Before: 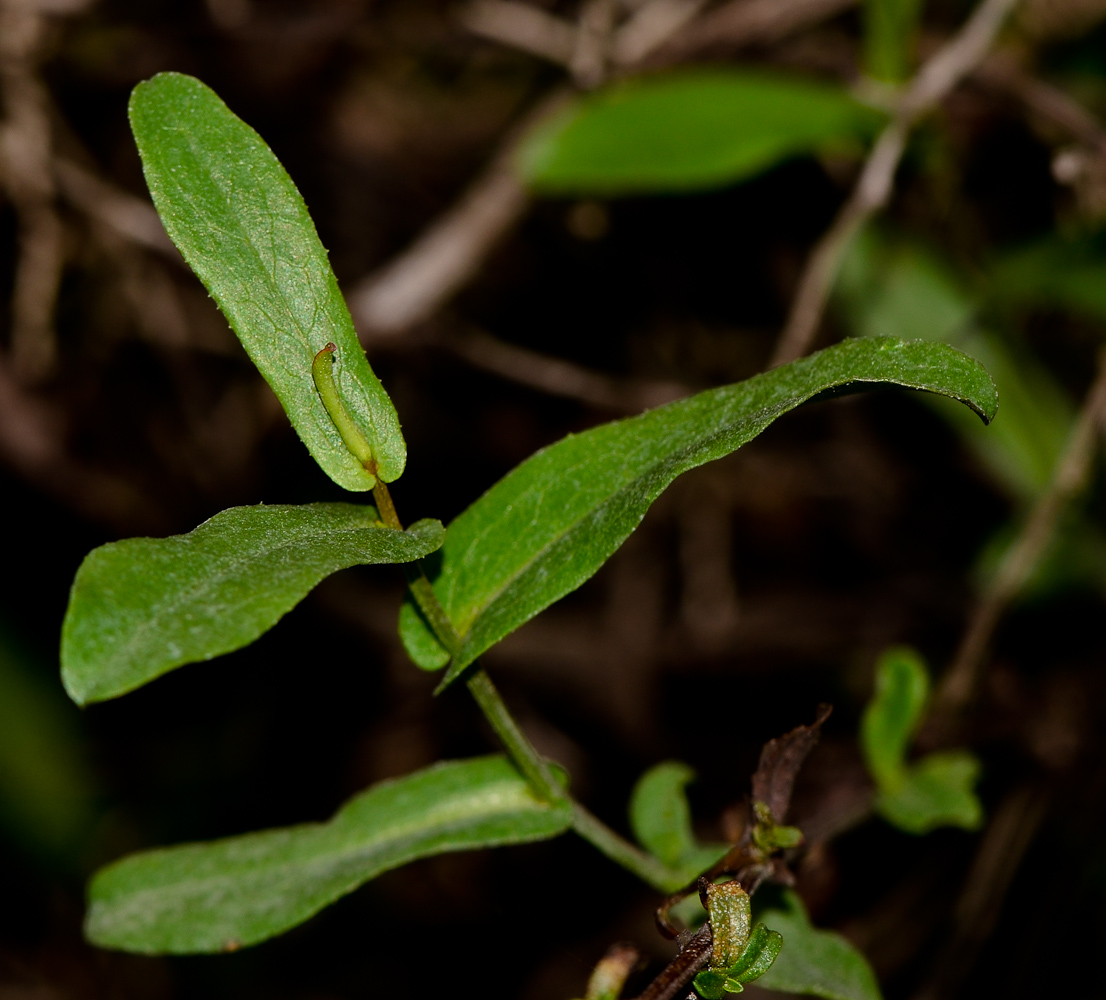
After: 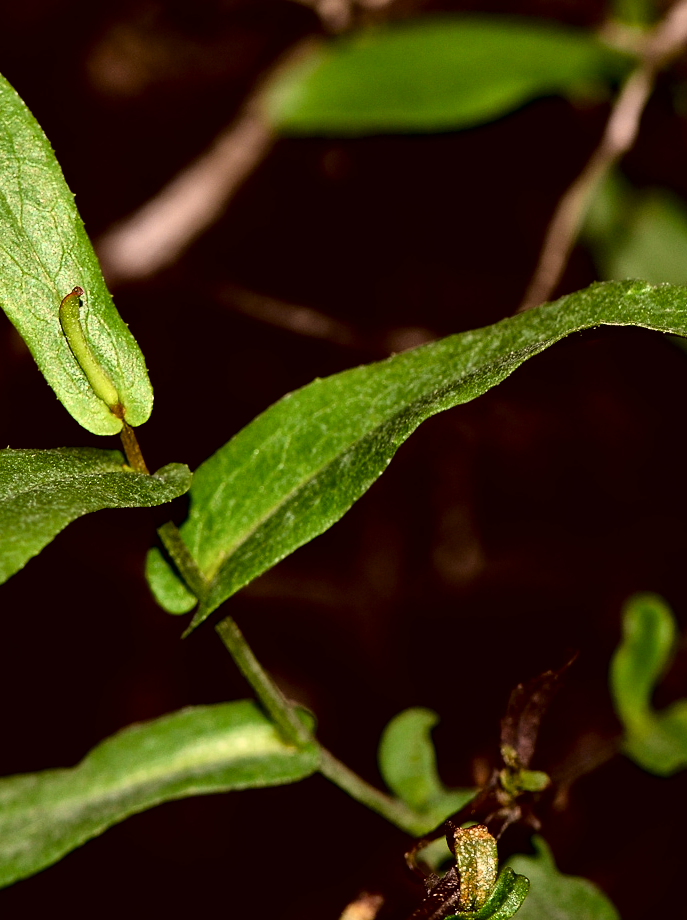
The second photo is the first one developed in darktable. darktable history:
color zones: curves: ch0 [(0, 0.5) (0.143, 0.5) (0.286, 0.5) (0.429, 0.5) (0.62, 0.489) (0.714, 0.445) (0.844, 0.496) (1, 0.5)]; ch1 [(0, 0.5) (0.143, 0.5) (0.286, 0.5) (0.429, 0.5) (0.571, 0.5) (0.714, 0.523) (0.857, 0.5) (1, 0.5)]
local contrast: mode bilateral grid, contrast 25, coarseness 60, detail 151%, midtone range 0.2
crop and rotate: left 22.928%, top 5.64%, right 14.915%, bottom 2.283%
tone equalizer: -8 EV -0.776 EV, -7 EV -0.729 EV, -6 EV -0.631 EV, -5 EV -0.367 EV, -3 EV 0.372 EV, -2 EV 0.6 EV, -1 EV 0.698 EV, +0 EV 0.76 EV, edges refinement/feathering 500, mask exposure compensation -1.57 EV, preserve details no
exposure: black level correction 0.002, exposure -0.103 EV, compensate exposure bias true, compensate highlight preservation false
tone curve: curves: ch0 [(0, 0) (0.051, 0.03) (0.096, 0.071) (0.243, 0.246) (0.461, 0.515) (0.605, 0.692) (0.761, 0.85) (0.881, 0.933) (1, 0.984)]; ch1 [(0, 0) (0.1, 0.038) (0.318, 0.243) (0.431, 0.384) (0.488, 0.475) (0.499, 0.499) (0.534, 0.546) (0.567, 0.592) (0.601, 0.632) (0.734, 0.809) (1, 1)]; ch2 [(0, 0) (0.297, 0.257) (0.414, 0.379) (0.453, 0.45) (0.479, 0.483) (0.504, 0.499) (0.52, 0.519) (0.541, 0.554) (0.614, 0.652) (0.817, 0.874) (1, 1)], color space Lab, independent channels, preserve colors none
color correction: highlights a* 10.26, highlights b* 9.76, shadows a* 9.13, shadows b* 8.58, saturation 0.782
